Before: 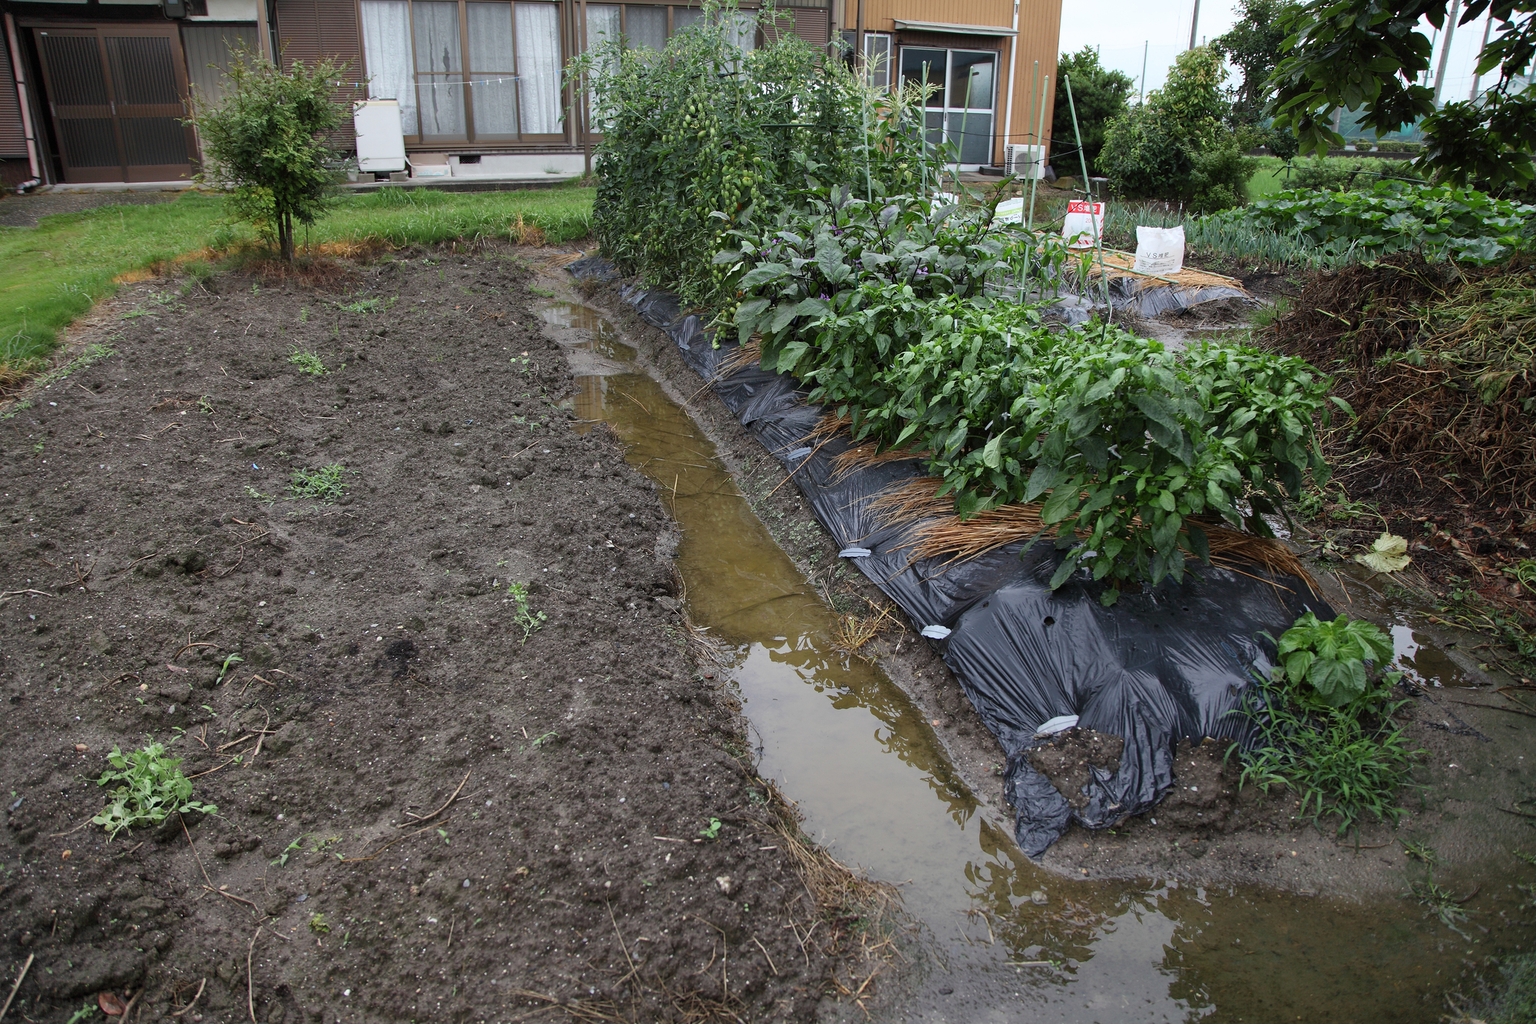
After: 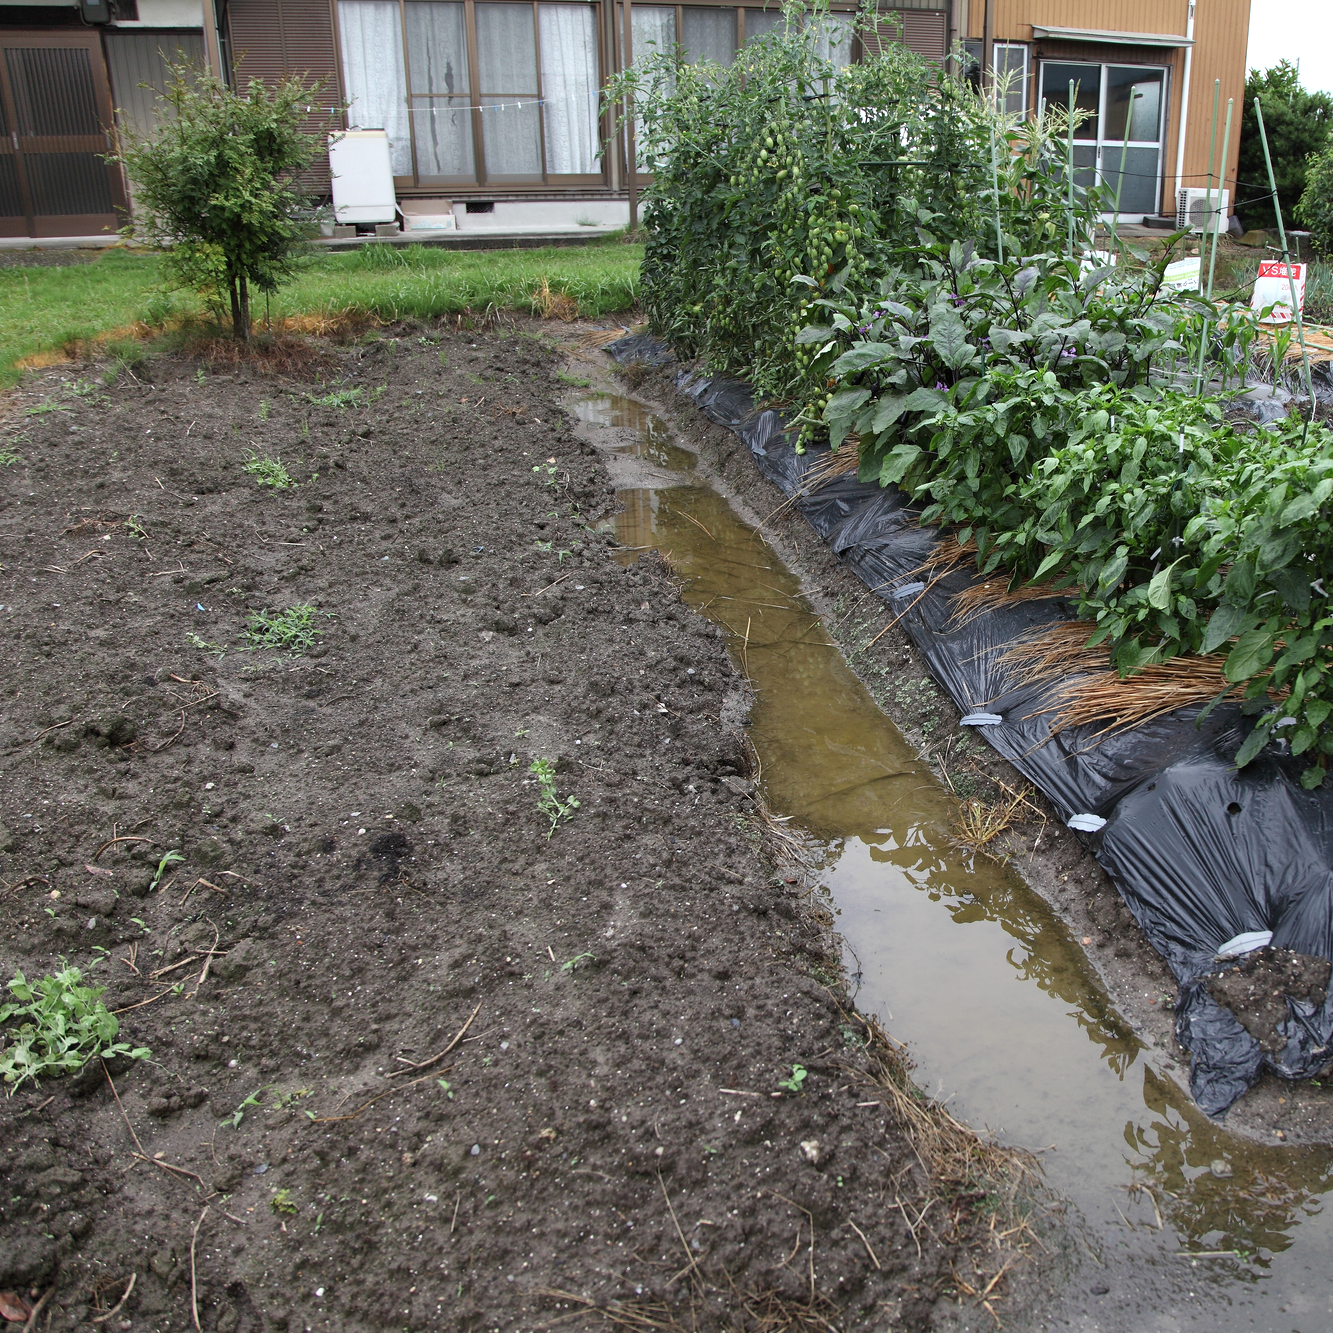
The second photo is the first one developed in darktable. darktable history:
crop and rotate: left 6.617%, right 26.717%
shadows and highlights: radius 44.78, white point adjustment 6.64, compress 79.65%, highlights color adjustment 78.42%, soften with gaussian
